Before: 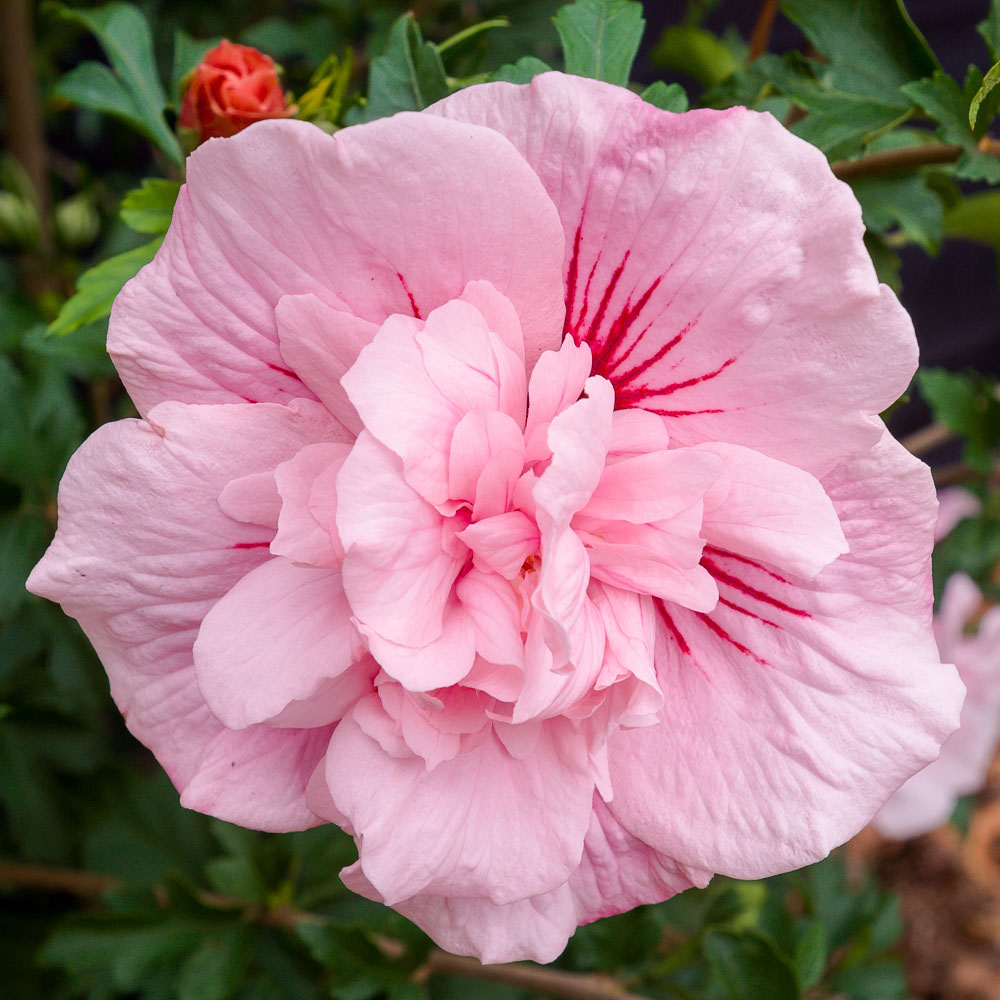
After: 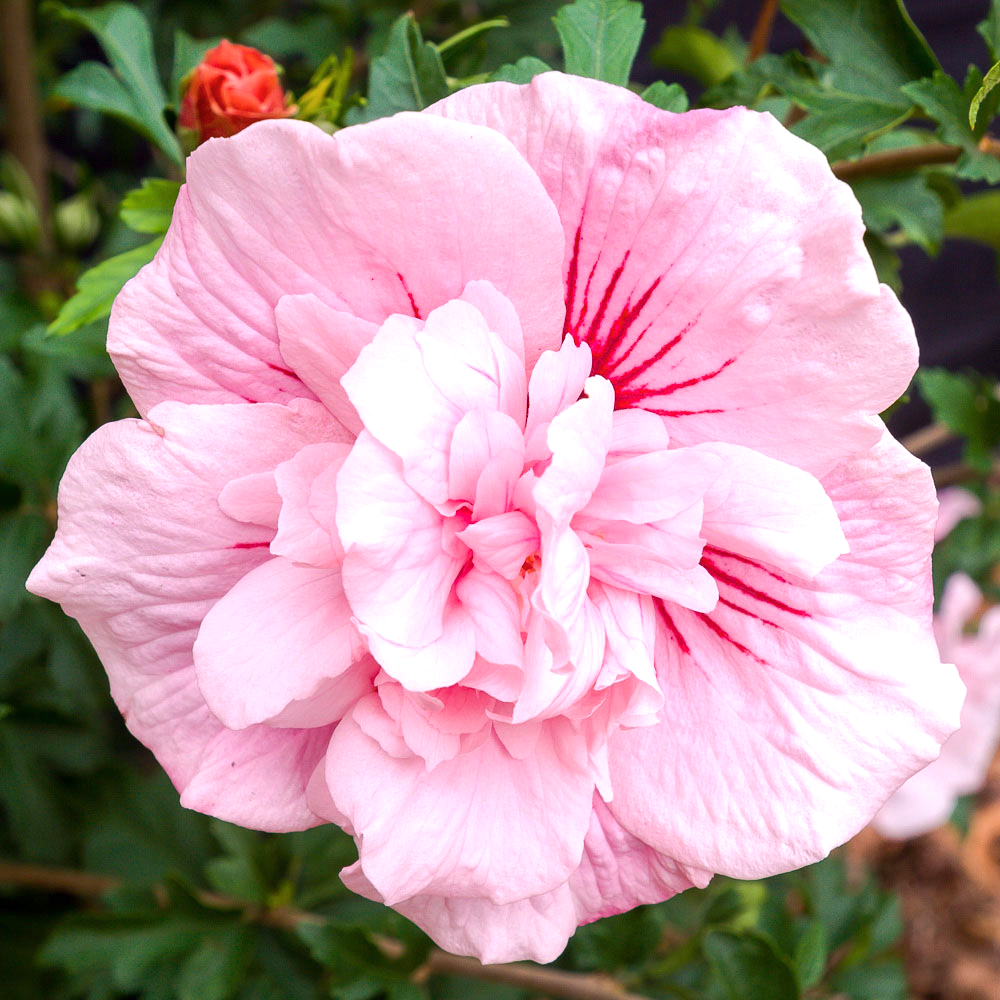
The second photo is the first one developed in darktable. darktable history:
exposure: exposure 0.6 EV, compensate highlight preservation false
color balance rgb: on, module defaults
